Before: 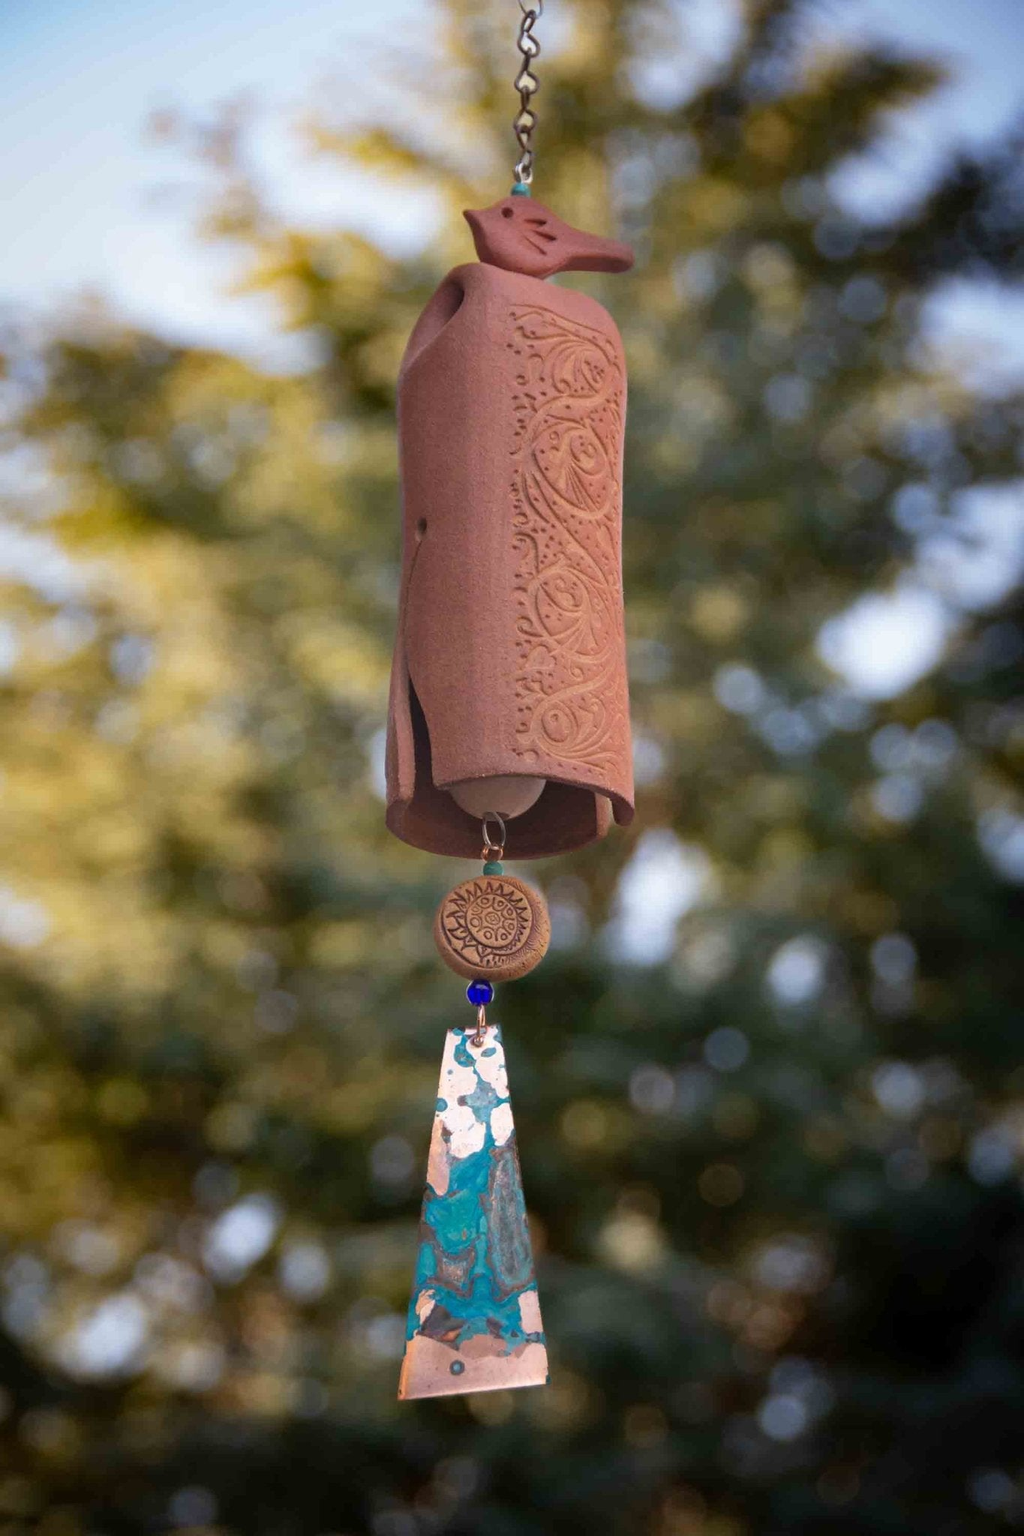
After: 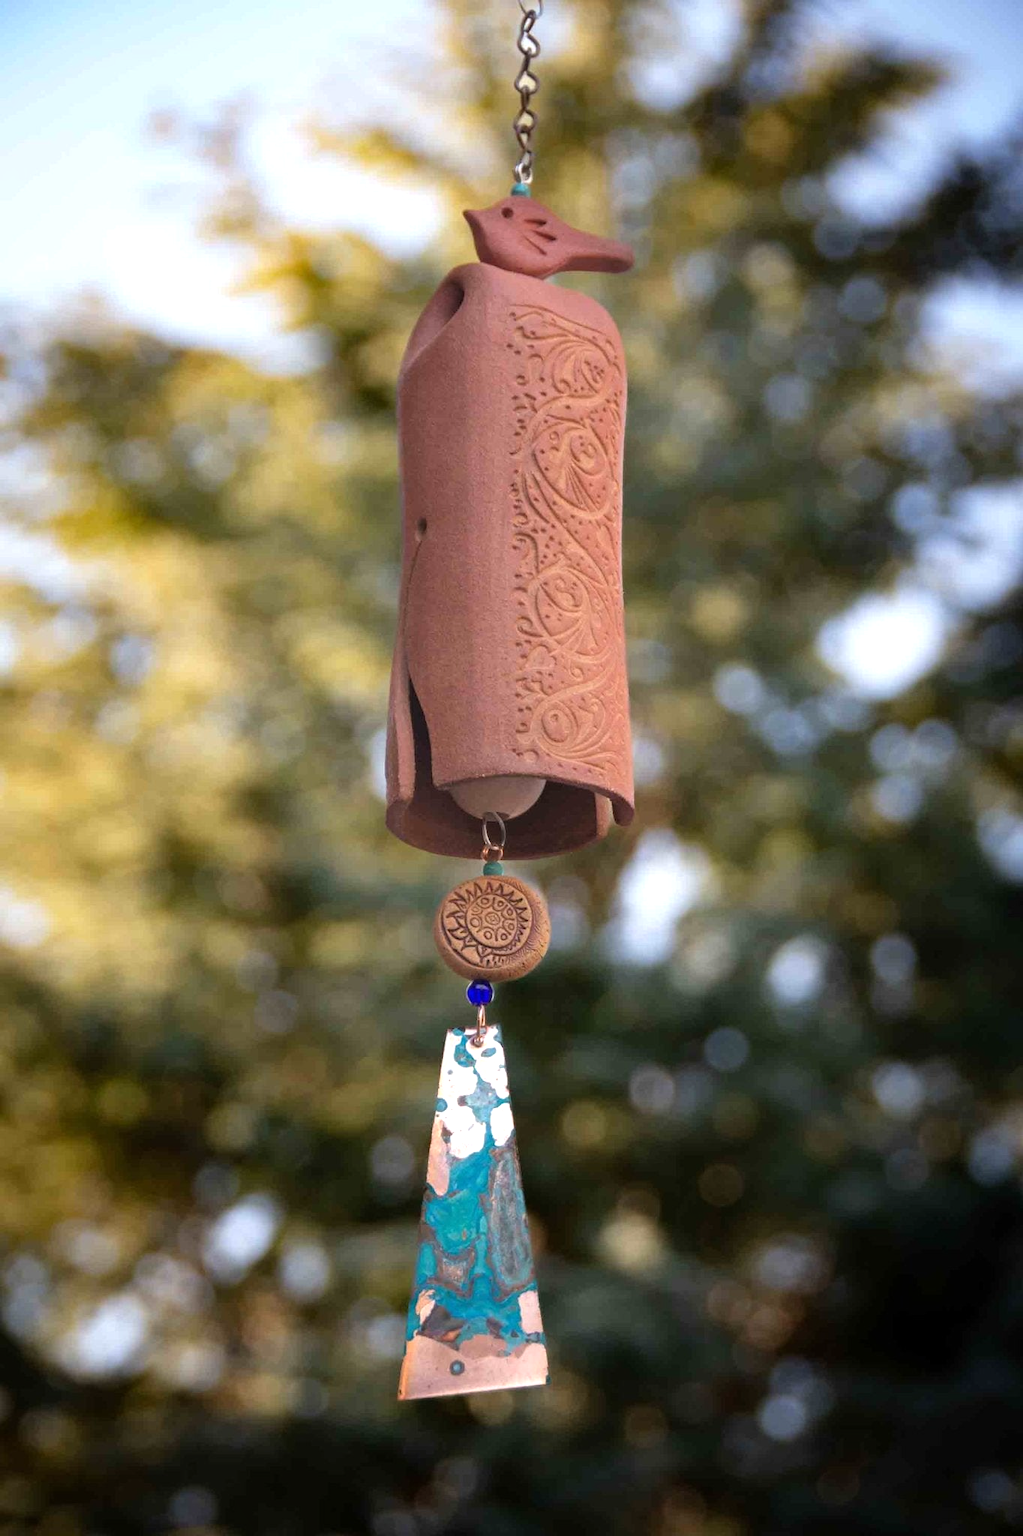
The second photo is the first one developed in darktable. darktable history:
tone equalizer: -8 EV -0.446 EV, -7 EV -0.386 EV, -6 EV -0.306 EV, -5 EV -0.223 EV, -3 EV 0.215 EV, -2 EV 0.361 EV, -1 EV 0.371 EV, +0 EV 0.429 EV
